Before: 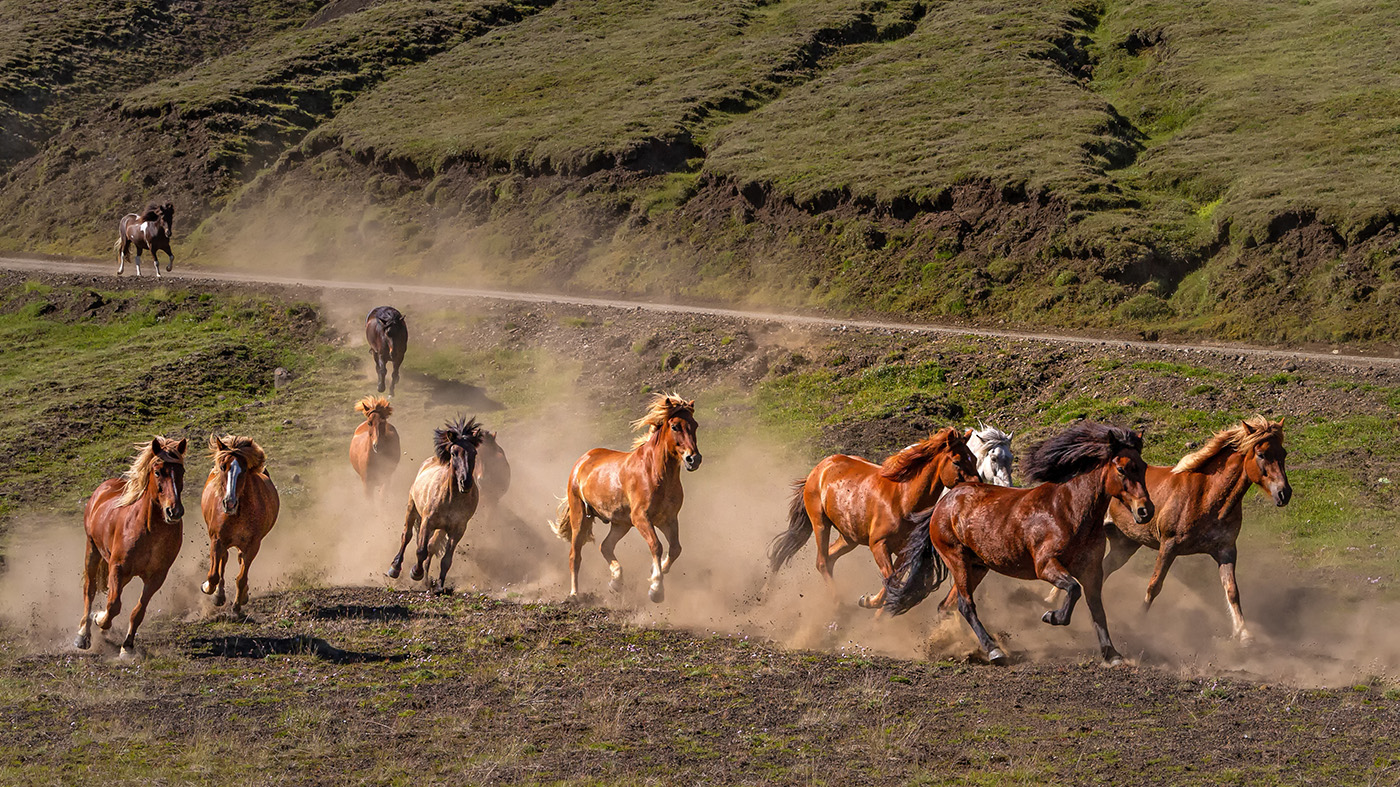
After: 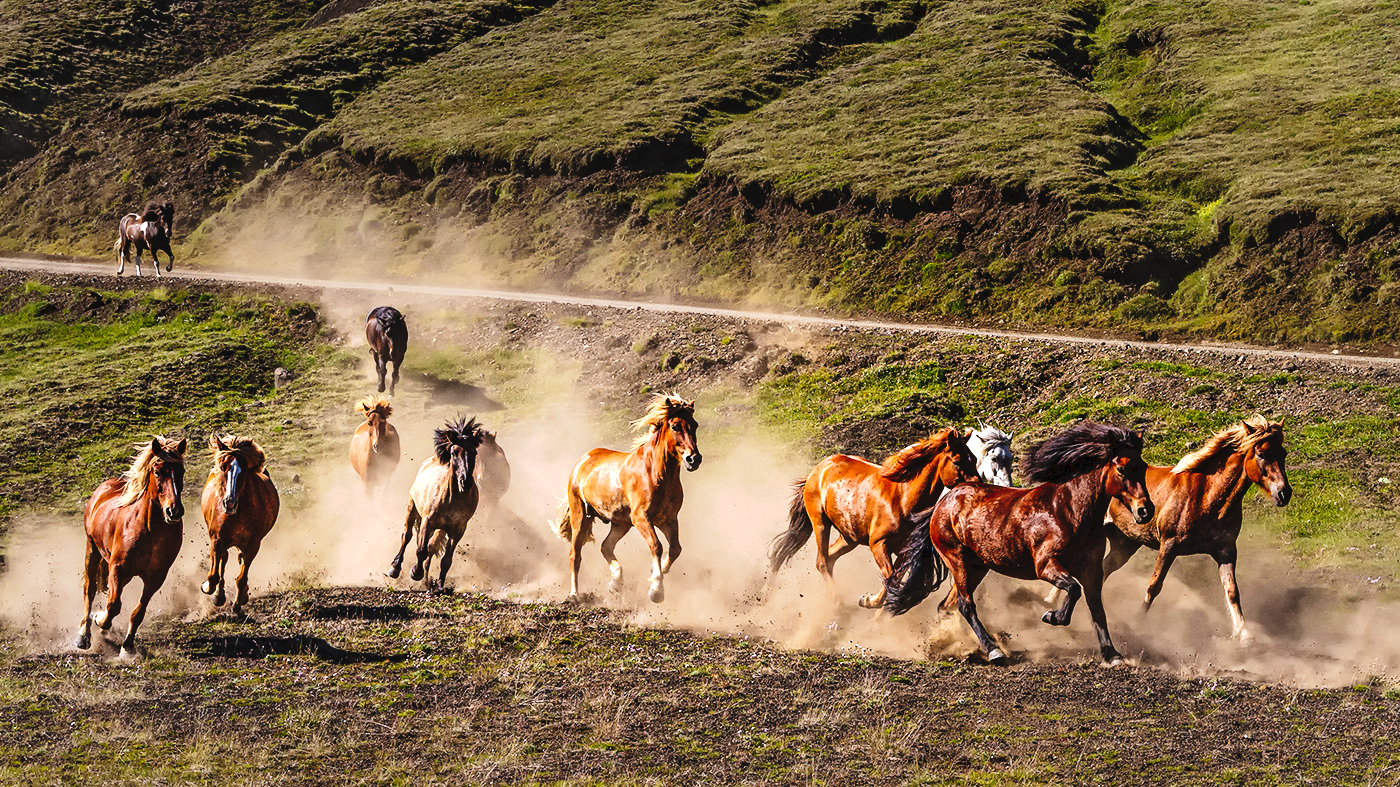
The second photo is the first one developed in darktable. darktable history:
tone curve: curves: ch0 [(0, 0) (0.003, 0.042) (0.011, 0.043) (0.025, 0.047) (0.044, 0.059) (0.069, 0.07) (0.1, 0.085) (0.136, 0.107) (0.177, 0.139) (0.224, 0.185) (0.277, 0.258) (0.335, 0.34) (0.399, 0.434) (0.468, 0.526) (0.543, 0.623) (0.623, 0.709) (0.709, 0.794) (0.801, 0.866) (0.898, 0.919) (1, 1)], preserve colors none
tone equalizer: -8 EV -0.75 EV, -7 EV -0.7 EV, -6 EV -0.6 EV, -5 EV -0.4 EV, -3 EV 0.4 EV, -2 EV 0.6 EV, -1 EV 0.7 EV, +0 EV 0.75 EV, edges refinement/feathering 500, mask exposure compensation -1.57 EV, preserve details no
